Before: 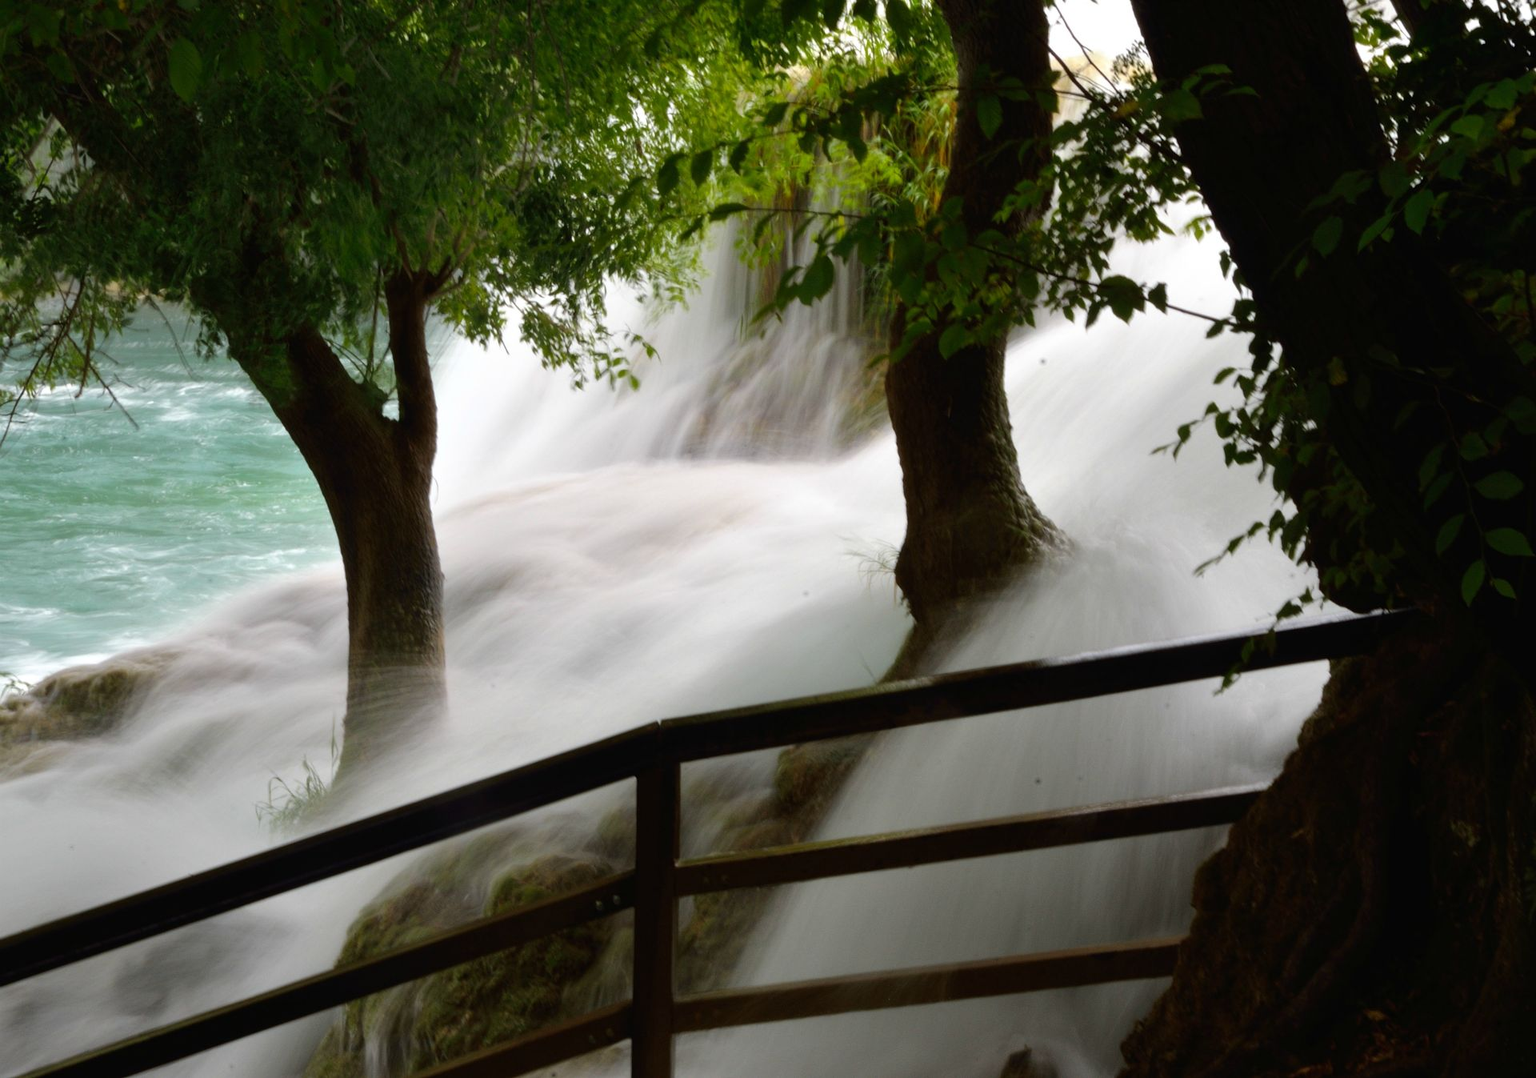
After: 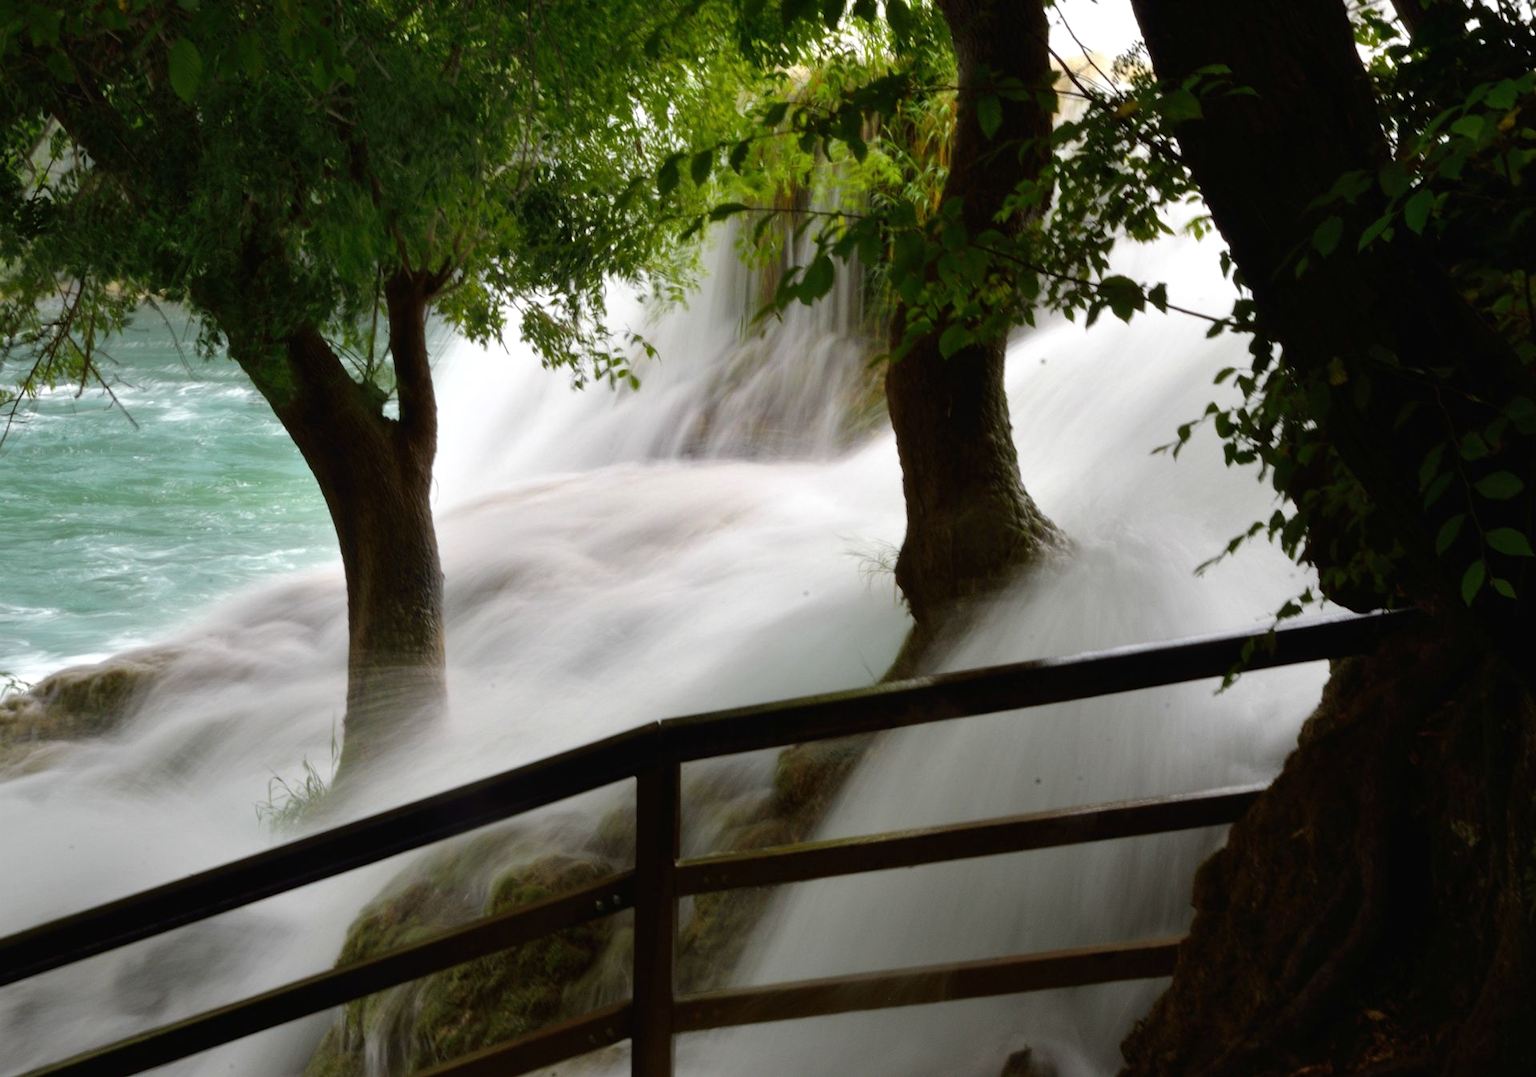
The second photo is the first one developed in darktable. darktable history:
shadows and highlights: shadows 11.29, white point adjustment 1.19, soften with gaussian
